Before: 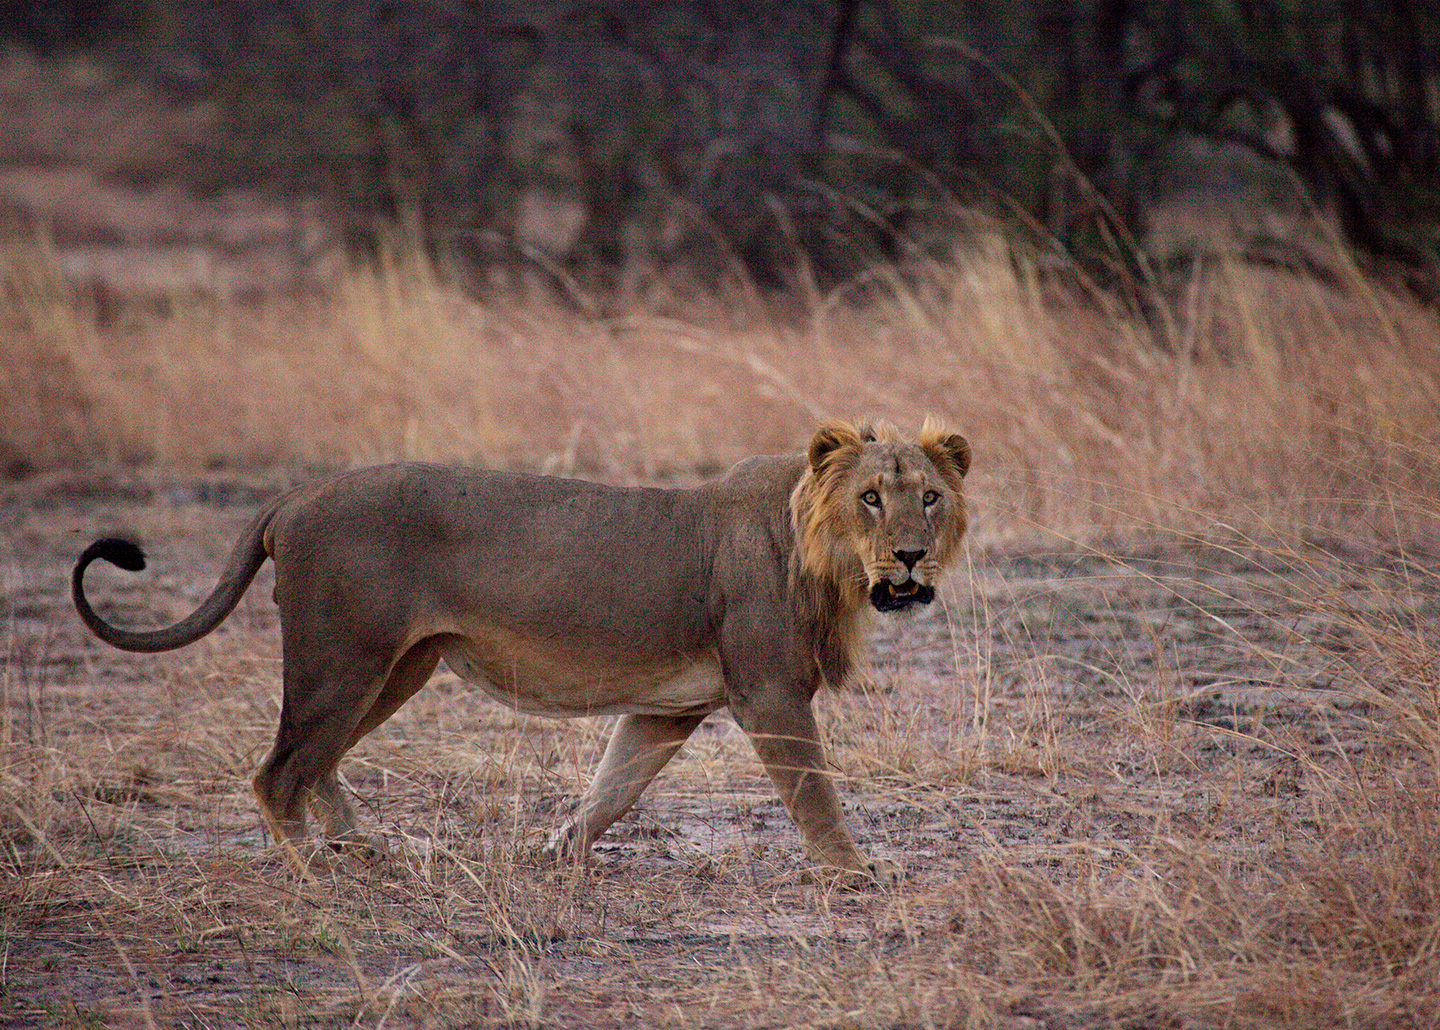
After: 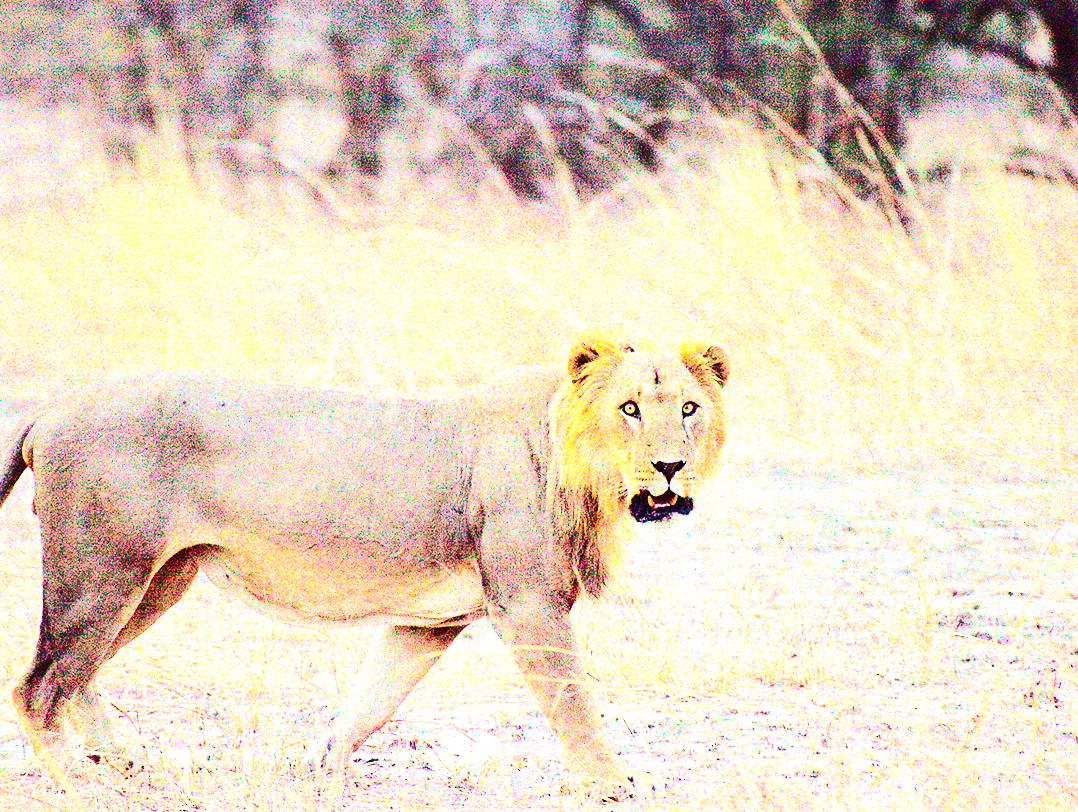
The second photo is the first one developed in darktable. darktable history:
contrast brightness saturation: contrast 0.4, brightness 0.05, saturation 0.25
exposure: exposure 3 EV, compensate highlight preservation false
white balance: red 1, blue 1
crop: left 16.768%, top 8.653%, right 8.362%, bottom 12.485%
